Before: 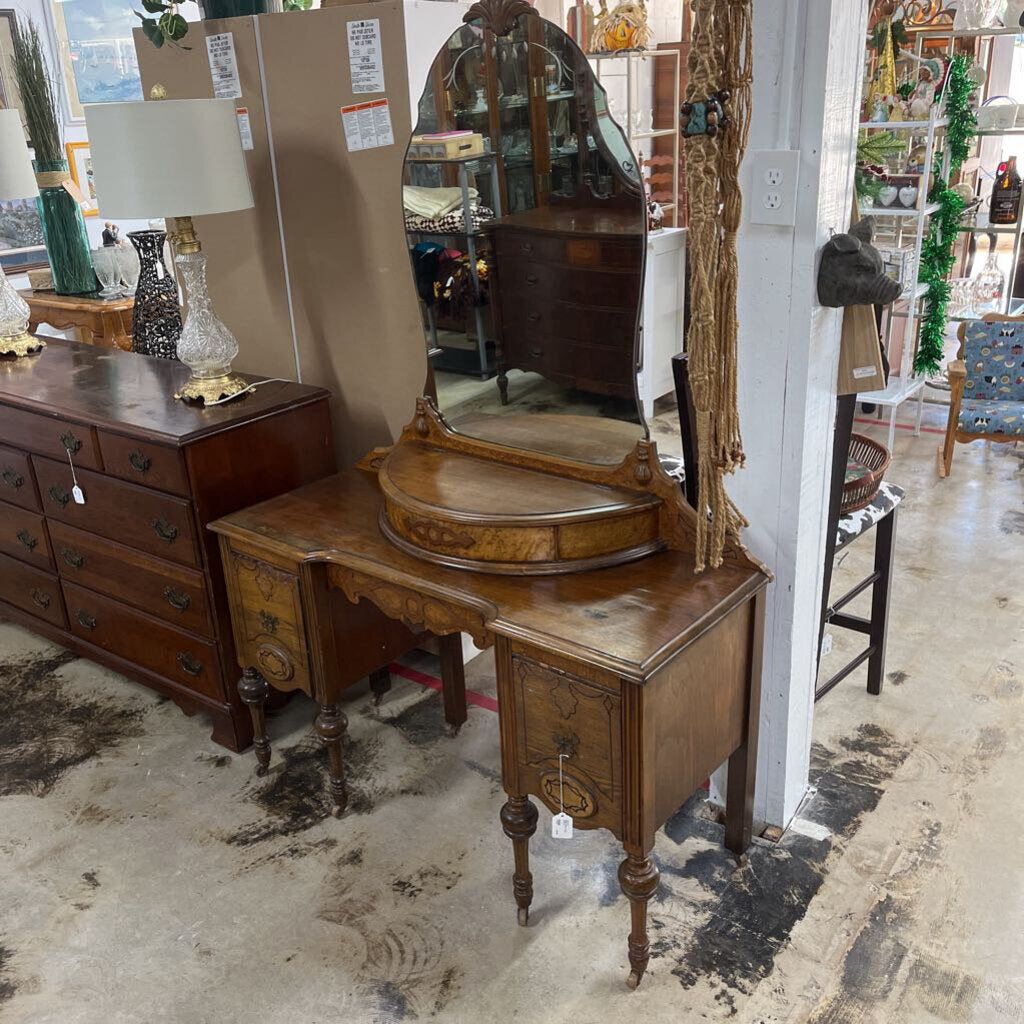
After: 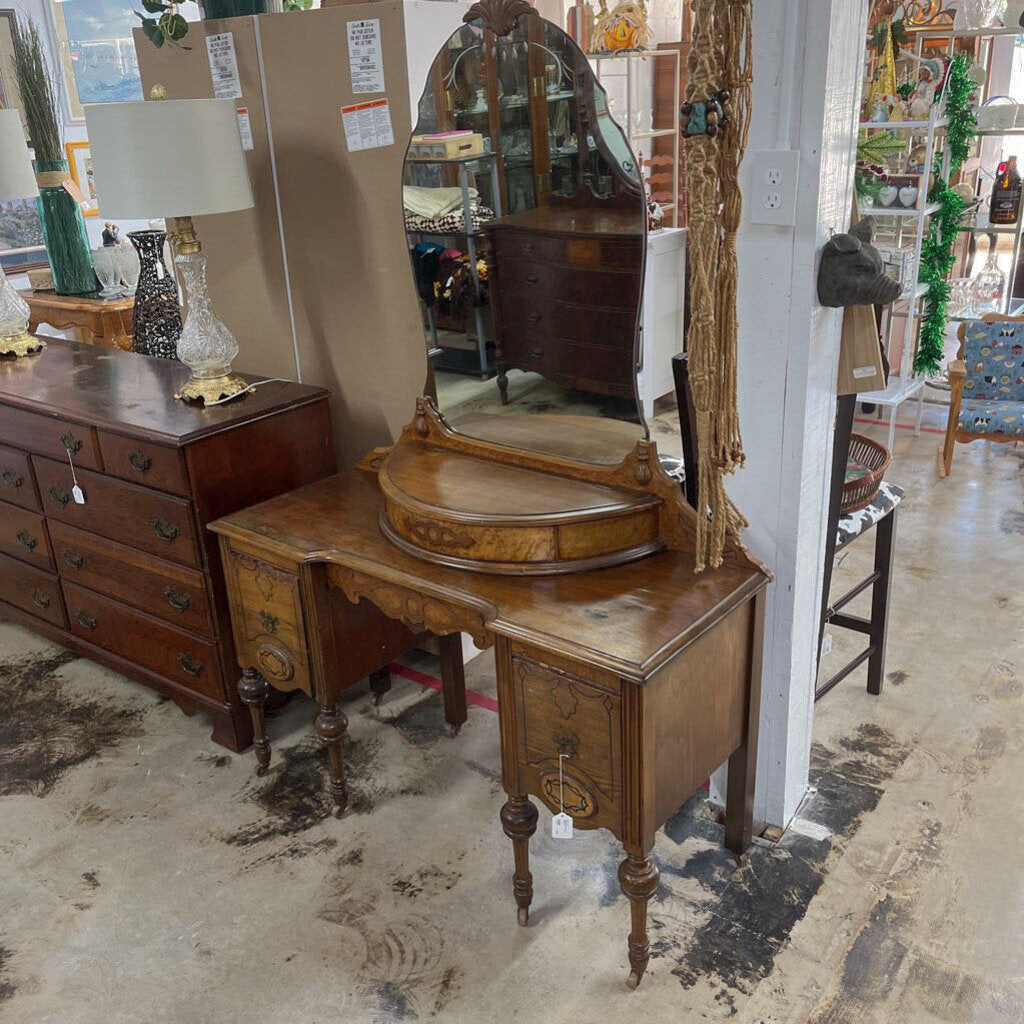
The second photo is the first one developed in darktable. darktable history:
shadows and highlights: shadows 40.09, highlights -59.68
